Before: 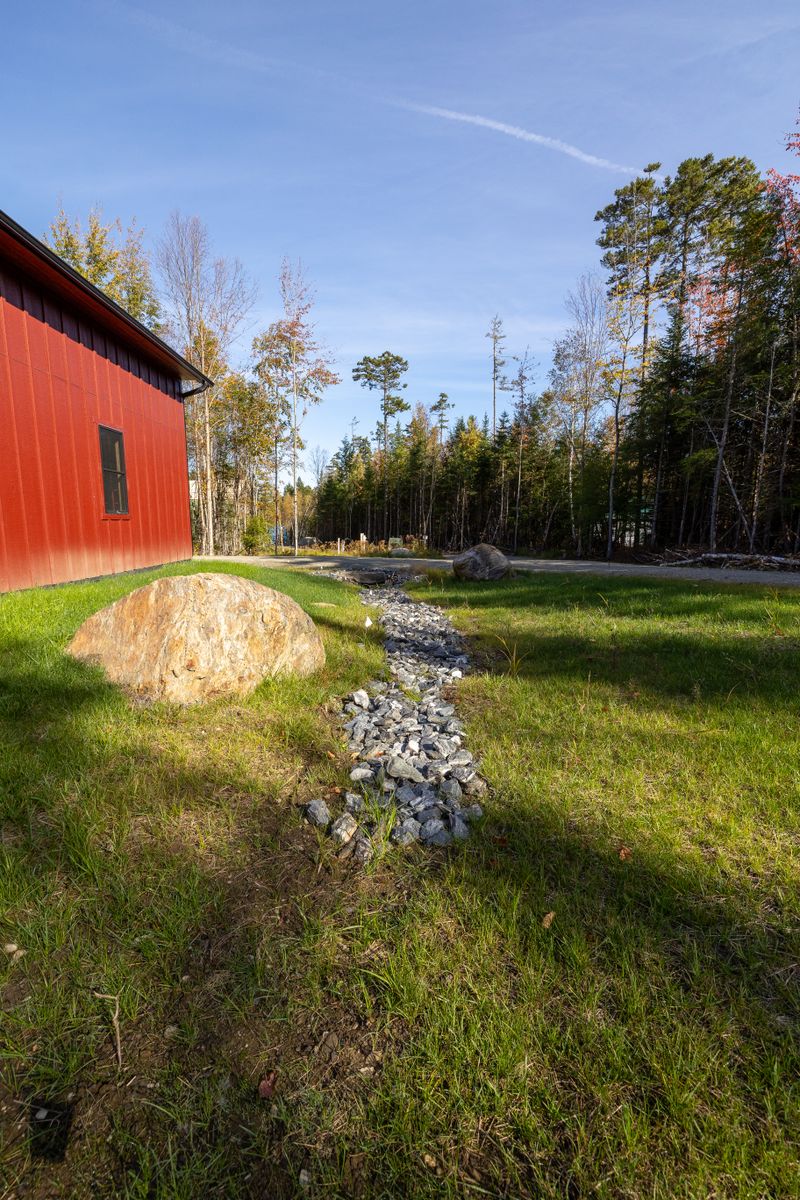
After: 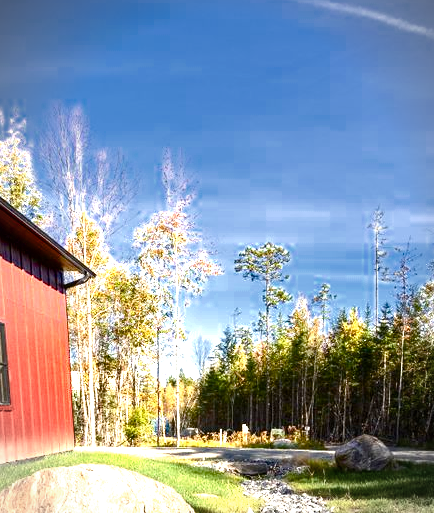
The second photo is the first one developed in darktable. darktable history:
crop: left 14.845%, top 9.087%, right 30.829%, bottom 48.113%
vignetting: fall-off start 86.34%, center (0.034, -0.087), automatic ratio true, unbound false
exposure: black level correction 0, exposure 1.372 EV, compensate exposure bias true, compensate highlight preservation false
color balance rgb: perceptual saturation grading › global saturation 20%, perceptual saturation grading › highlights -25.215%, perceptual saturation grading › shadows 24.492%, perceptual brilliance grading › global brilliance 14.615%, perceptual brilliance grading › shadows -34.518%, global vibrance 1.609%, saturation formula JzAzBz (2021)
color zones: curves: ch0 [(0, 0.497) (0.143, 0.5) (0.286, 0.5) (0.429, 0.483) (0.571, 0.116) (0.714, -0.006) (0.857, 0.28) (1, 0.497)]
